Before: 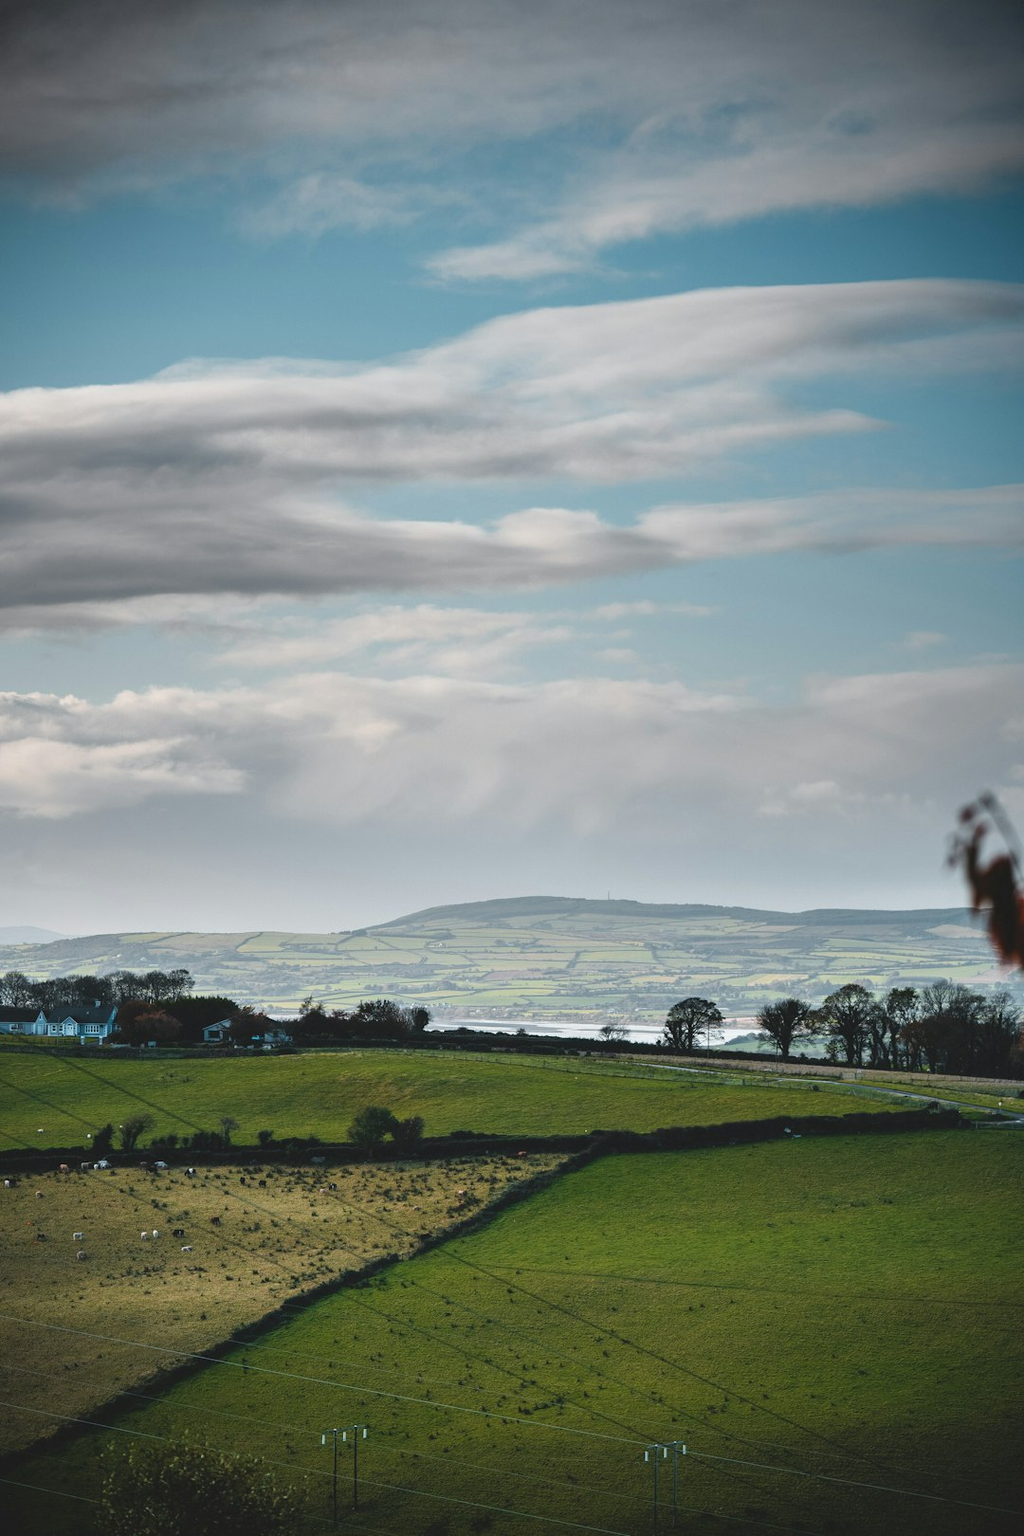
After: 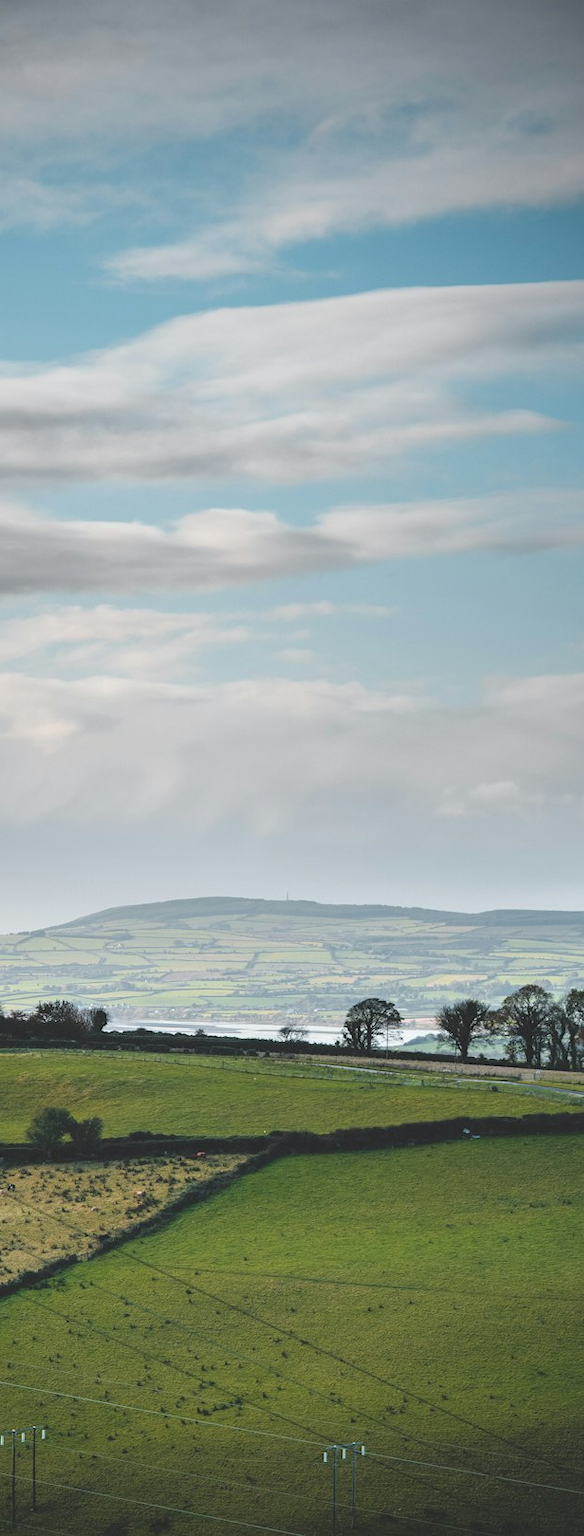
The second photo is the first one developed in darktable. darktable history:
crop: left 31.428%, top 0.021%, right 11.53%
contrast brightness saturation: brightness 0.125
